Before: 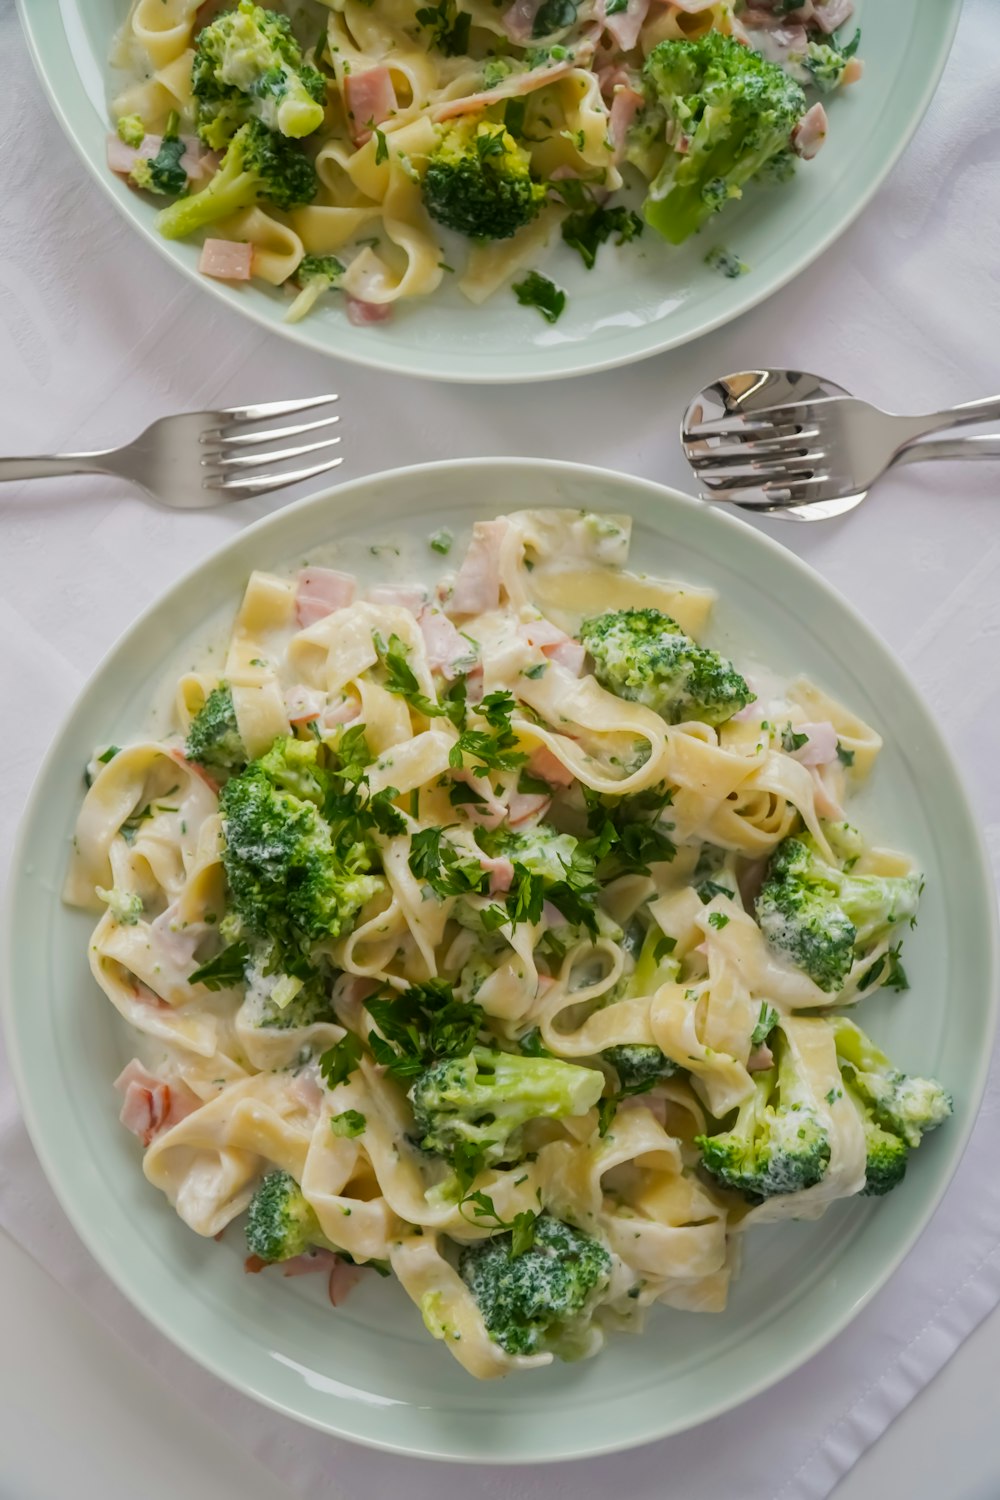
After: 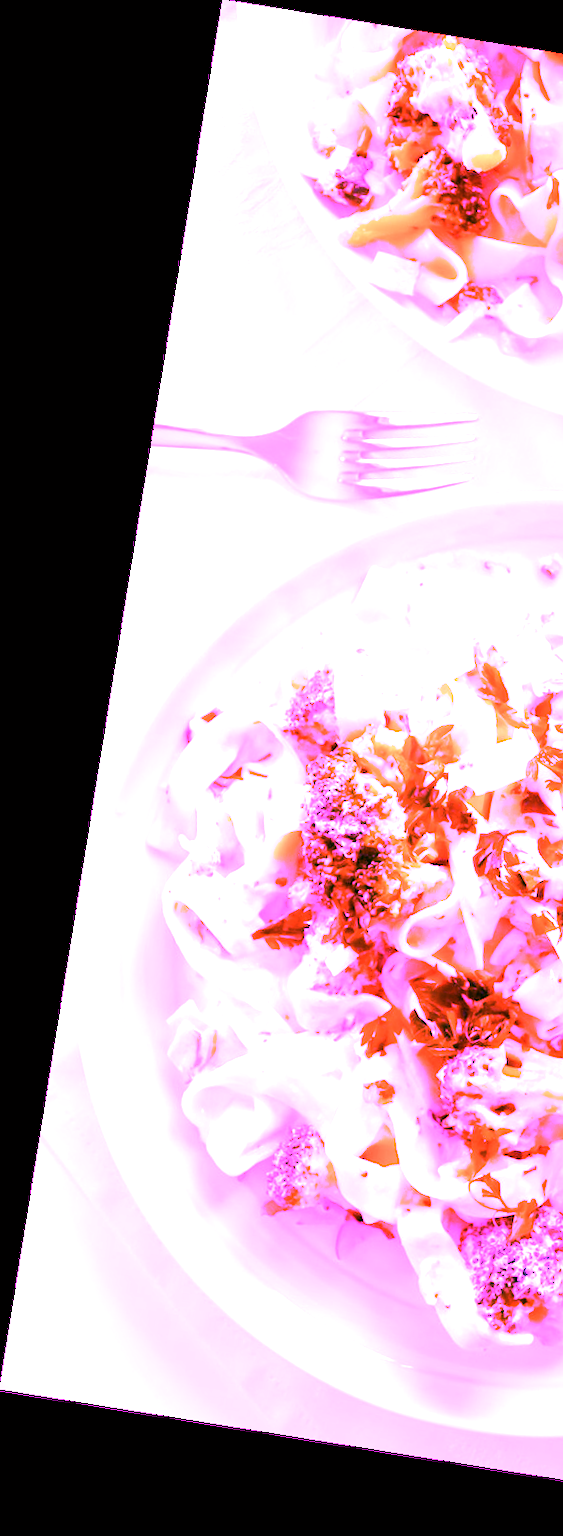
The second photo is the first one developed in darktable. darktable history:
white balance: red 8, blue 8
rotate and perspective: rotation 9.12°, automatic cropping off
crop and rotate: left 0%, top 0%, right 50.845%
exposure: compensate highlight preservation false
contrast brightness saturation: saturation -0.05
color correction: highlights a* 3.12, highlights b* -1.55, shadows a* -0.101, shadows b* 2.52, saturation 0.98
